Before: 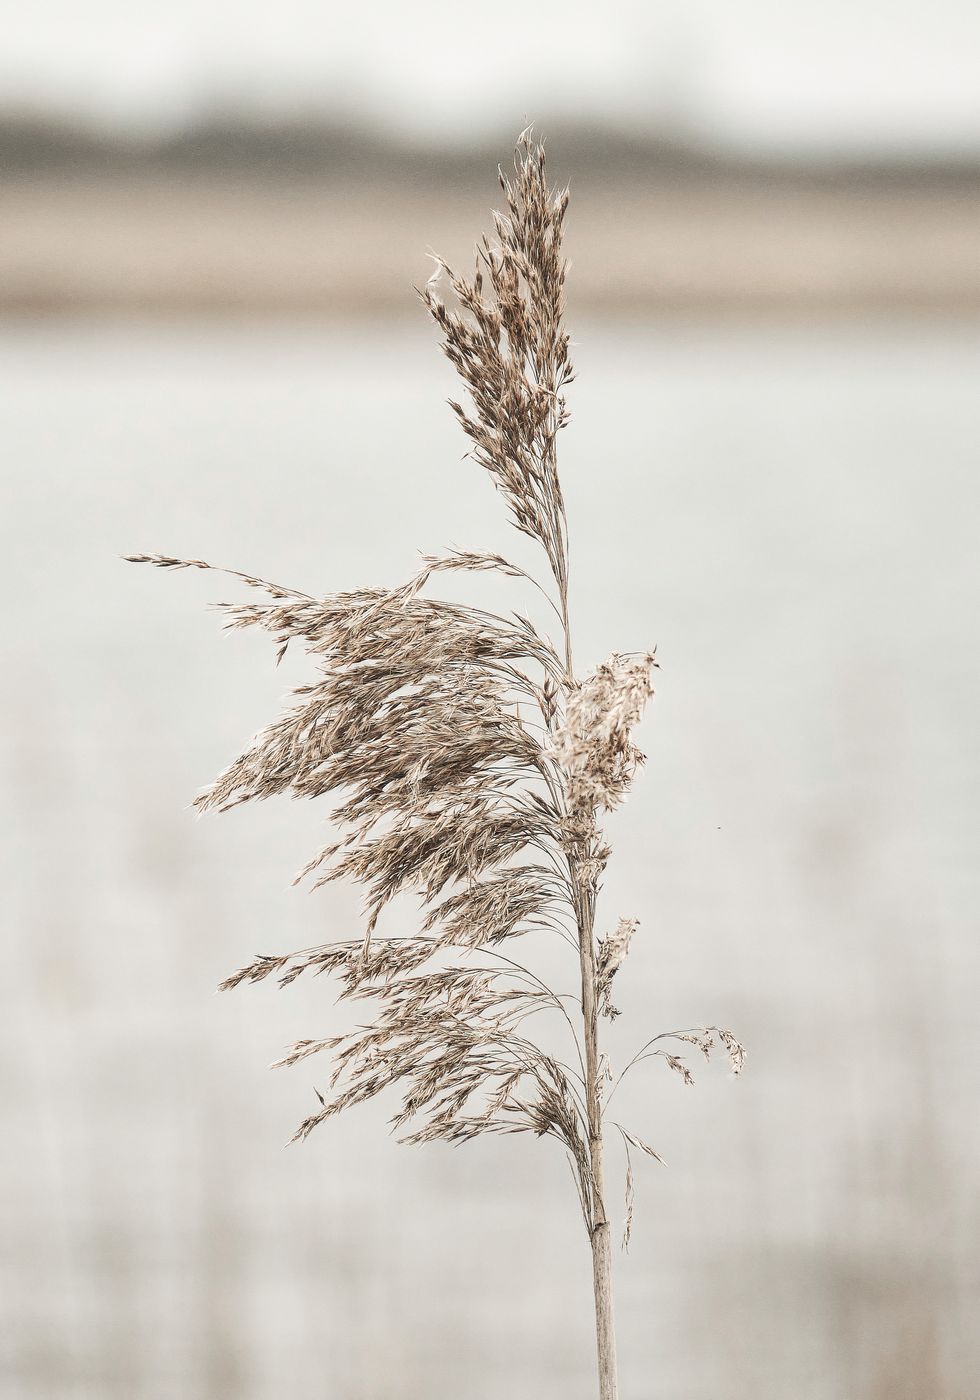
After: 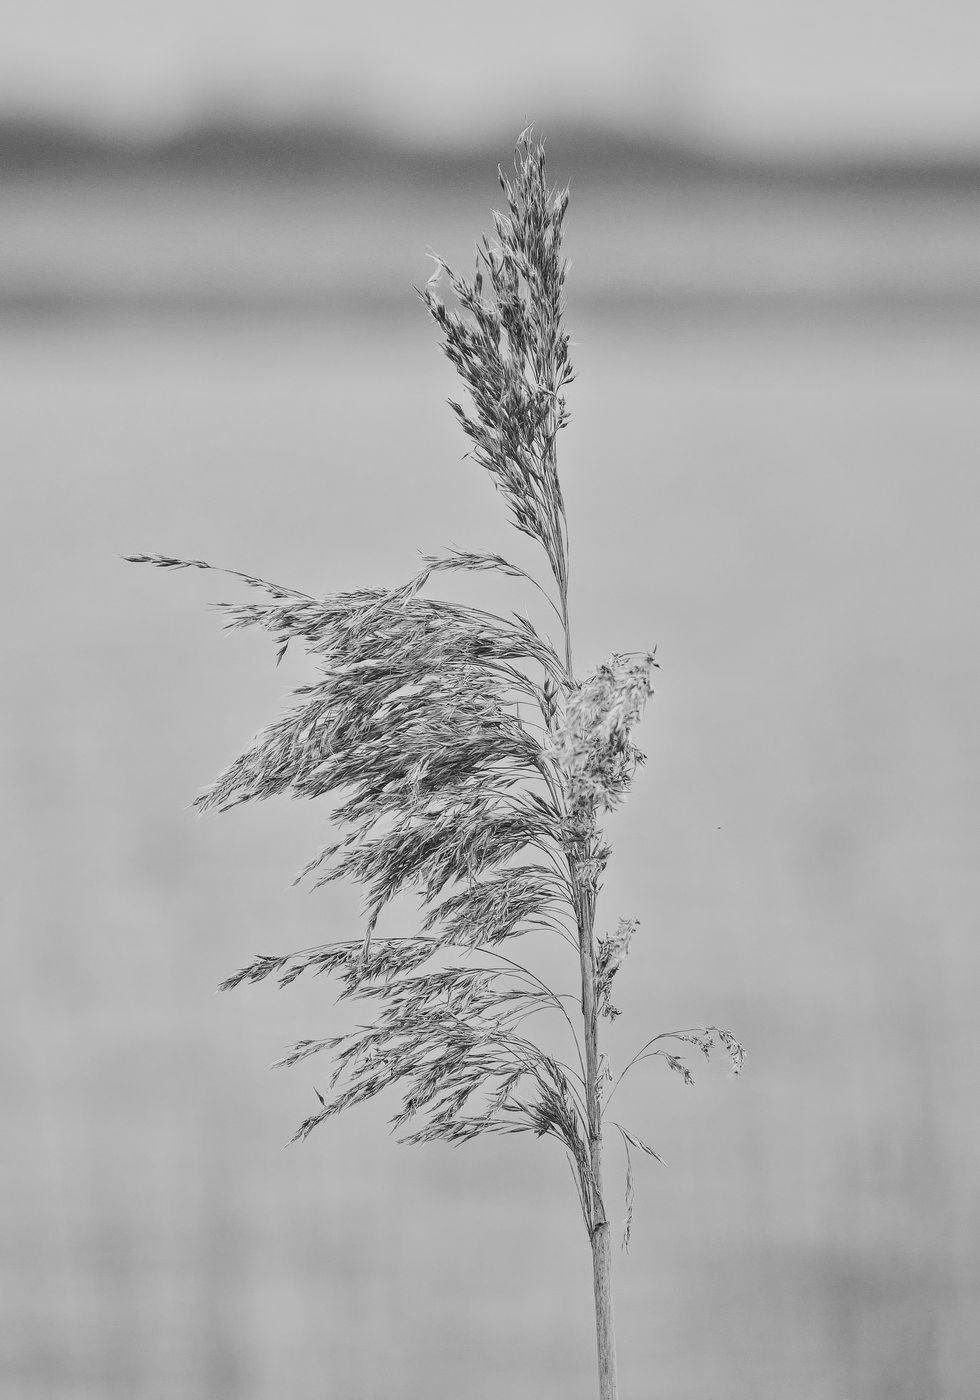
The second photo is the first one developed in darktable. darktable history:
white balance: red 0.984, blue 1.059
monochrome: a 26.22, b 42.67, size 0.8
color correction: highlights a* 15.03, highlights b* -25.07
